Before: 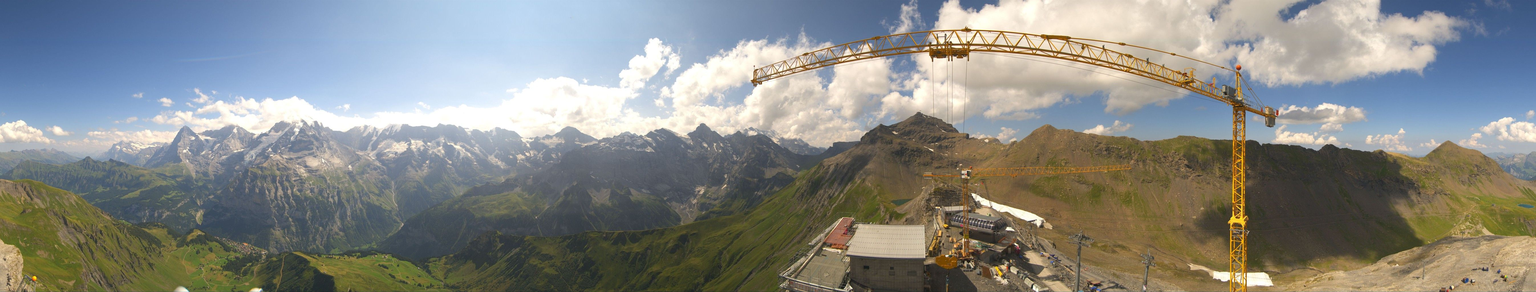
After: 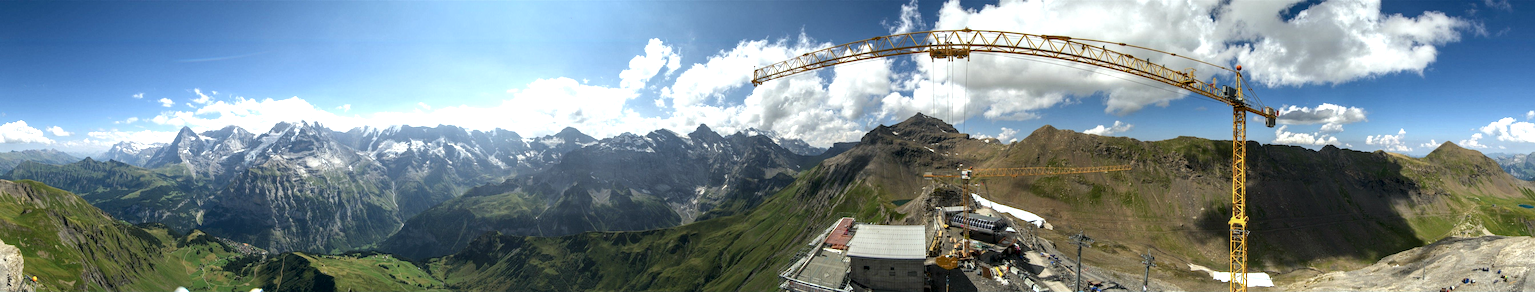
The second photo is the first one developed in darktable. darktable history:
color calibration: illuminant F (fluorescent), F source F9 (Cool White Deluxe 4150 K) – high CRI, x 0.374, y 0.373, temperature 4158.34 K
local contrast: highlights 19%, detail 186%
